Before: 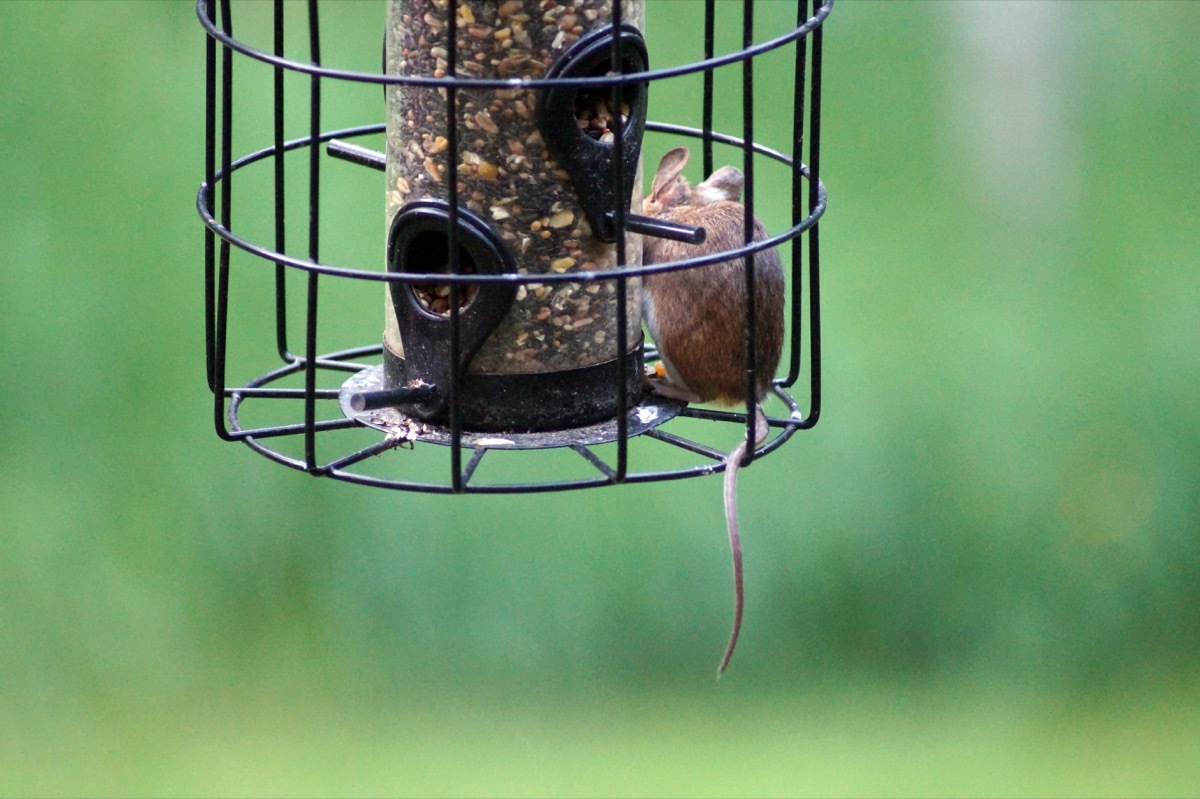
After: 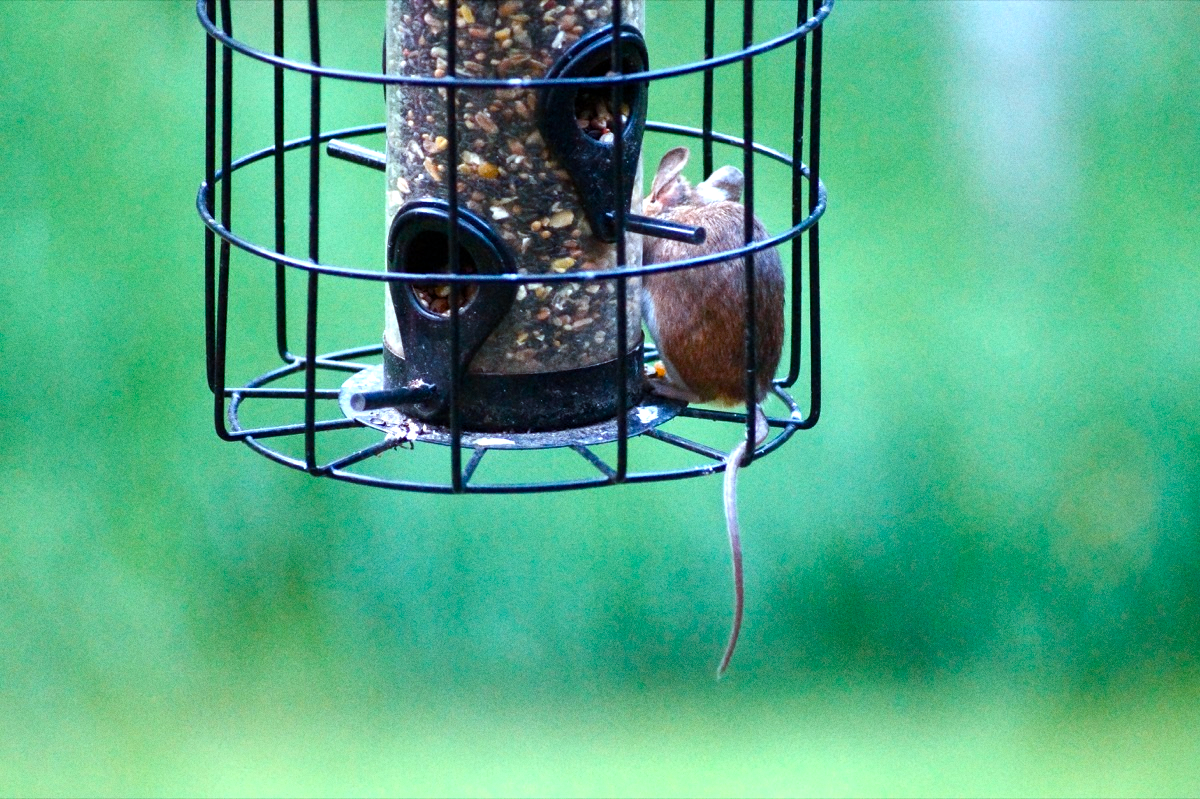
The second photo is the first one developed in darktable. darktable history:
grain: coarseness 0.09 ISO
color calibration: output R [1.063, -0.012, -0.003, 0], output G [0, 1.022, 0.021, 0], output B [-0.079, 0.047, 1, 0], illuminant custom, x 0.389, y 0.387, temperature 3838.64 K
color balance rgb: perceptual saturation grading › mid-tones 6.33%, perceptual saturation grading › shadows 72.44%, perceptual brilliance grading › highlights 11.59%, contrast 5.05%
